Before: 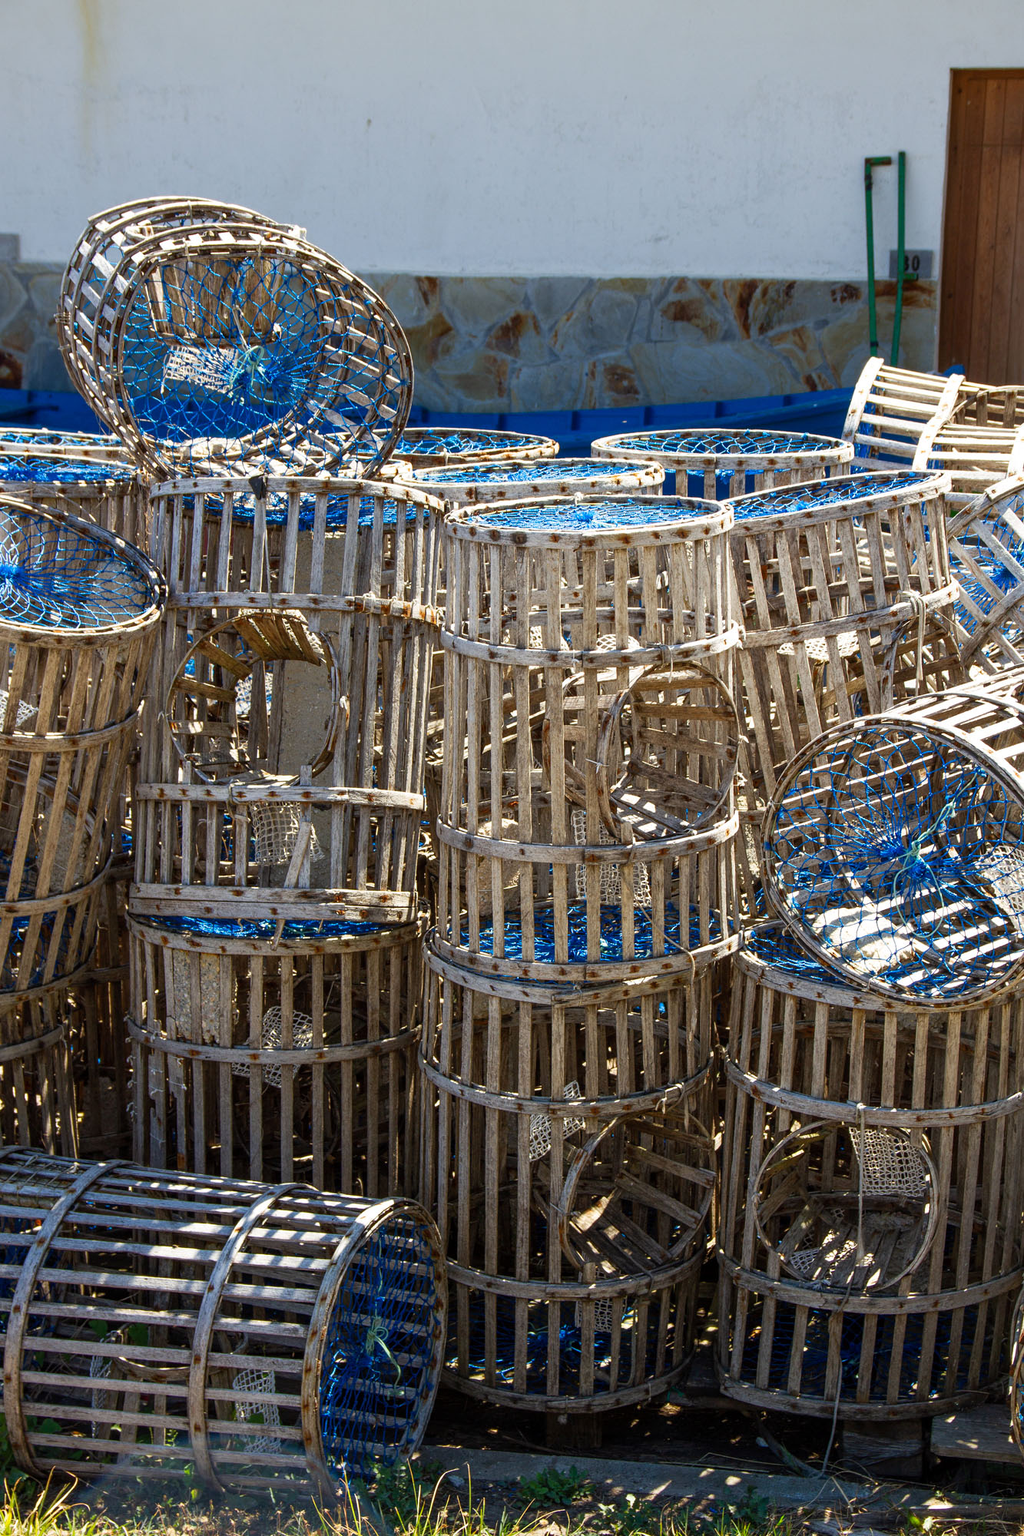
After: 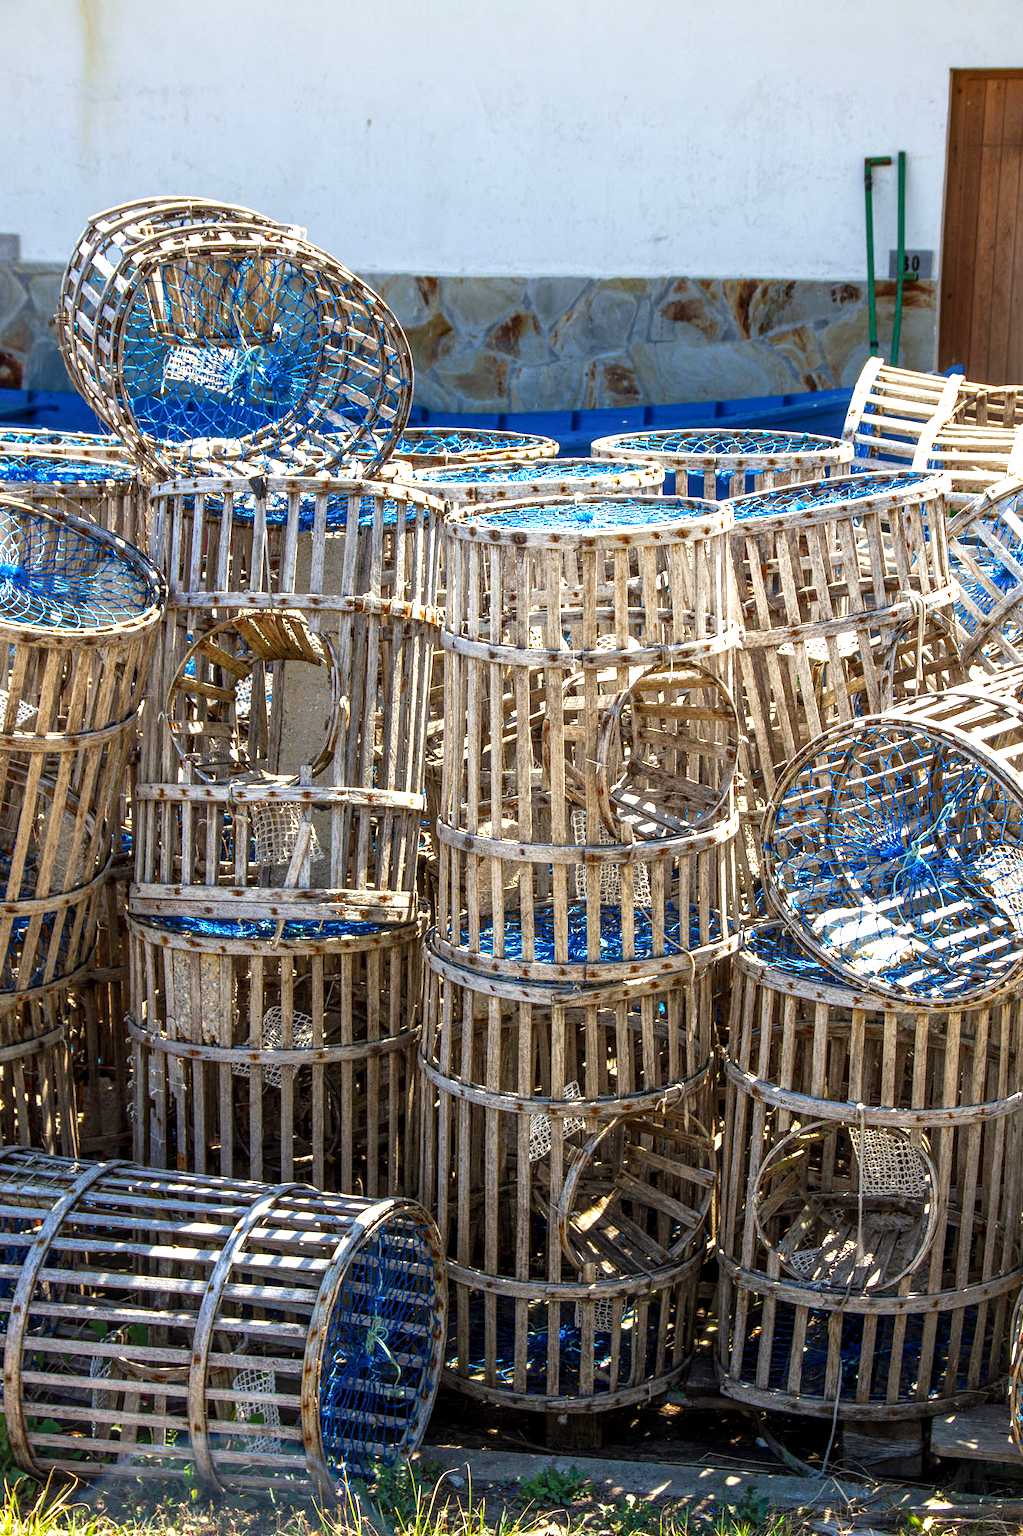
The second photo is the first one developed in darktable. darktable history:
exposure: exposure 0.722 EV, compensate highlight preservation false
local contrast: on, module defaults
